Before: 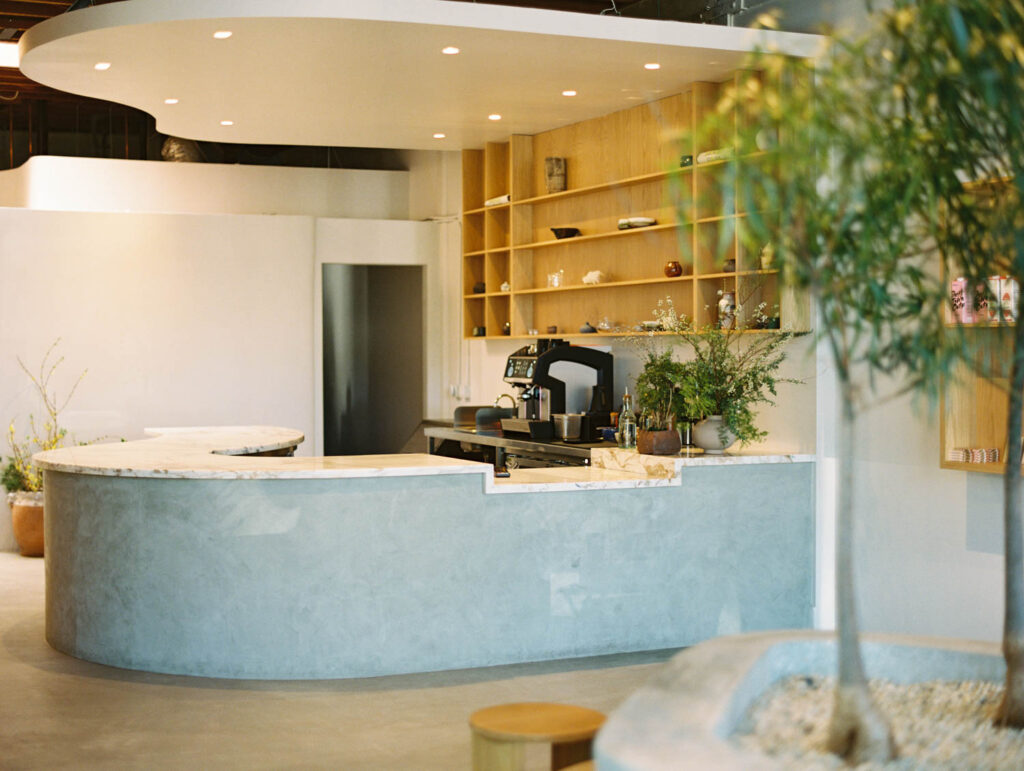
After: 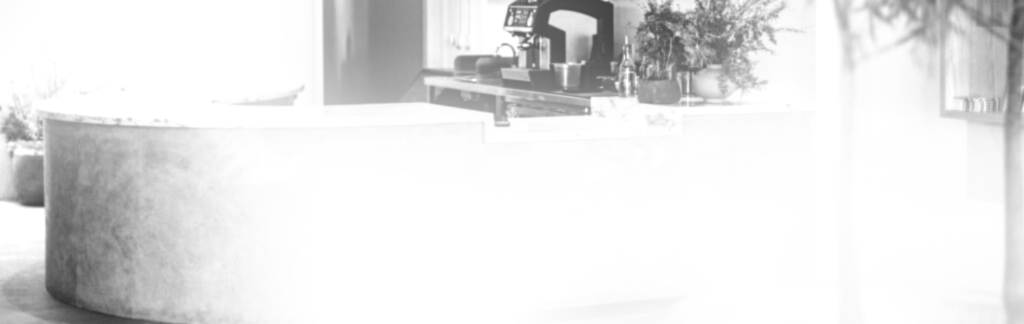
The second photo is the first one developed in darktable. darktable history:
crop: top 45.551%, bottom 12.262%
white balance: red 0.766, blue 1.537
local contrast: detail 150%
lowpass: radius 0.76, contrast 1.56, saturation 0, unbound 0
exposure: black level correction 0, exposure 0.7 EV, compensate exposure bias true, compensate highlight preservation false
base curve: curves: ch0 [(0, 0) (0.595, 0.418) (1, 1)], preserve colors none
vignetting: fall-off start 100%, brightness -0.406, saturation -0.3, width/height ratio 1.324, dithering 8-bit output, unbound false
bloom: size 16%, threshold 98%, strength 20%
